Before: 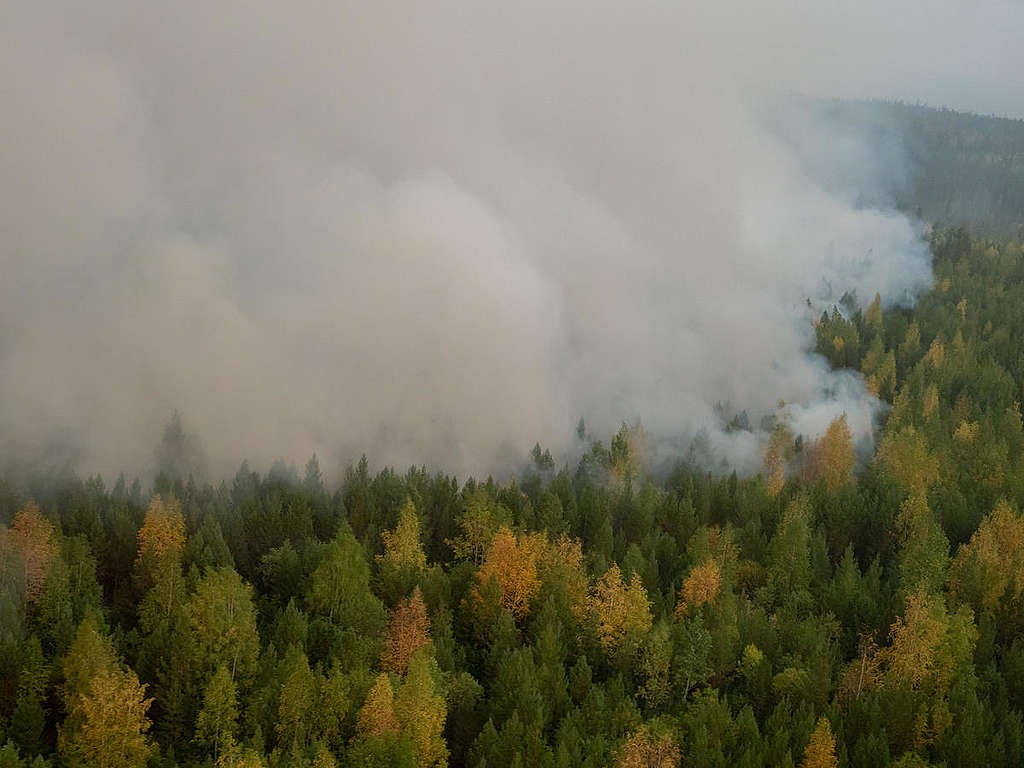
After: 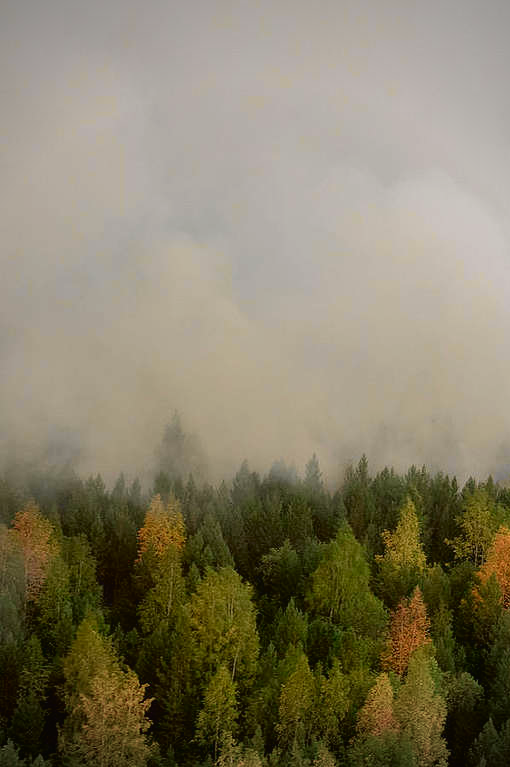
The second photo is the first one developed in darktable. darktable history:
exposure: compensate highlight preservation false
crop and rotate: left 0.002%, top 0%, right 50.185%
vignetting: on, module defaults
tone curve: curves: ch0 [(0, 0.019) (0.066, 0.043) (0.189, 0.182) (0.368, 0.407) (0.501, 0.564) (0.677, 0.729) (0.851, 0.861) (0.997, 0.959)]; ch1 [(0, 0) (0.187, 0.121) (0.388, 0.346) (0.437, 0.409) (0.474, 0.472) (0.499, 0.501) (0.514, 0.515) (0.542, 0.557) (0.645, 0.686) (0.812, 0.856) (1, 1)]; ch2 [(0, 0) (0.246, 0.214) (0.421, 0.427) (0.459, 0.484) (0.5, 0.504) (0.518, 0.523) (0.529, 0.548) (0.56, 0.576) (0.607, 0.63) (0.744, 0.734) (0.867, 0.821) (0.993, 0.889)], color space Lab, independent channels, preserve colors none
